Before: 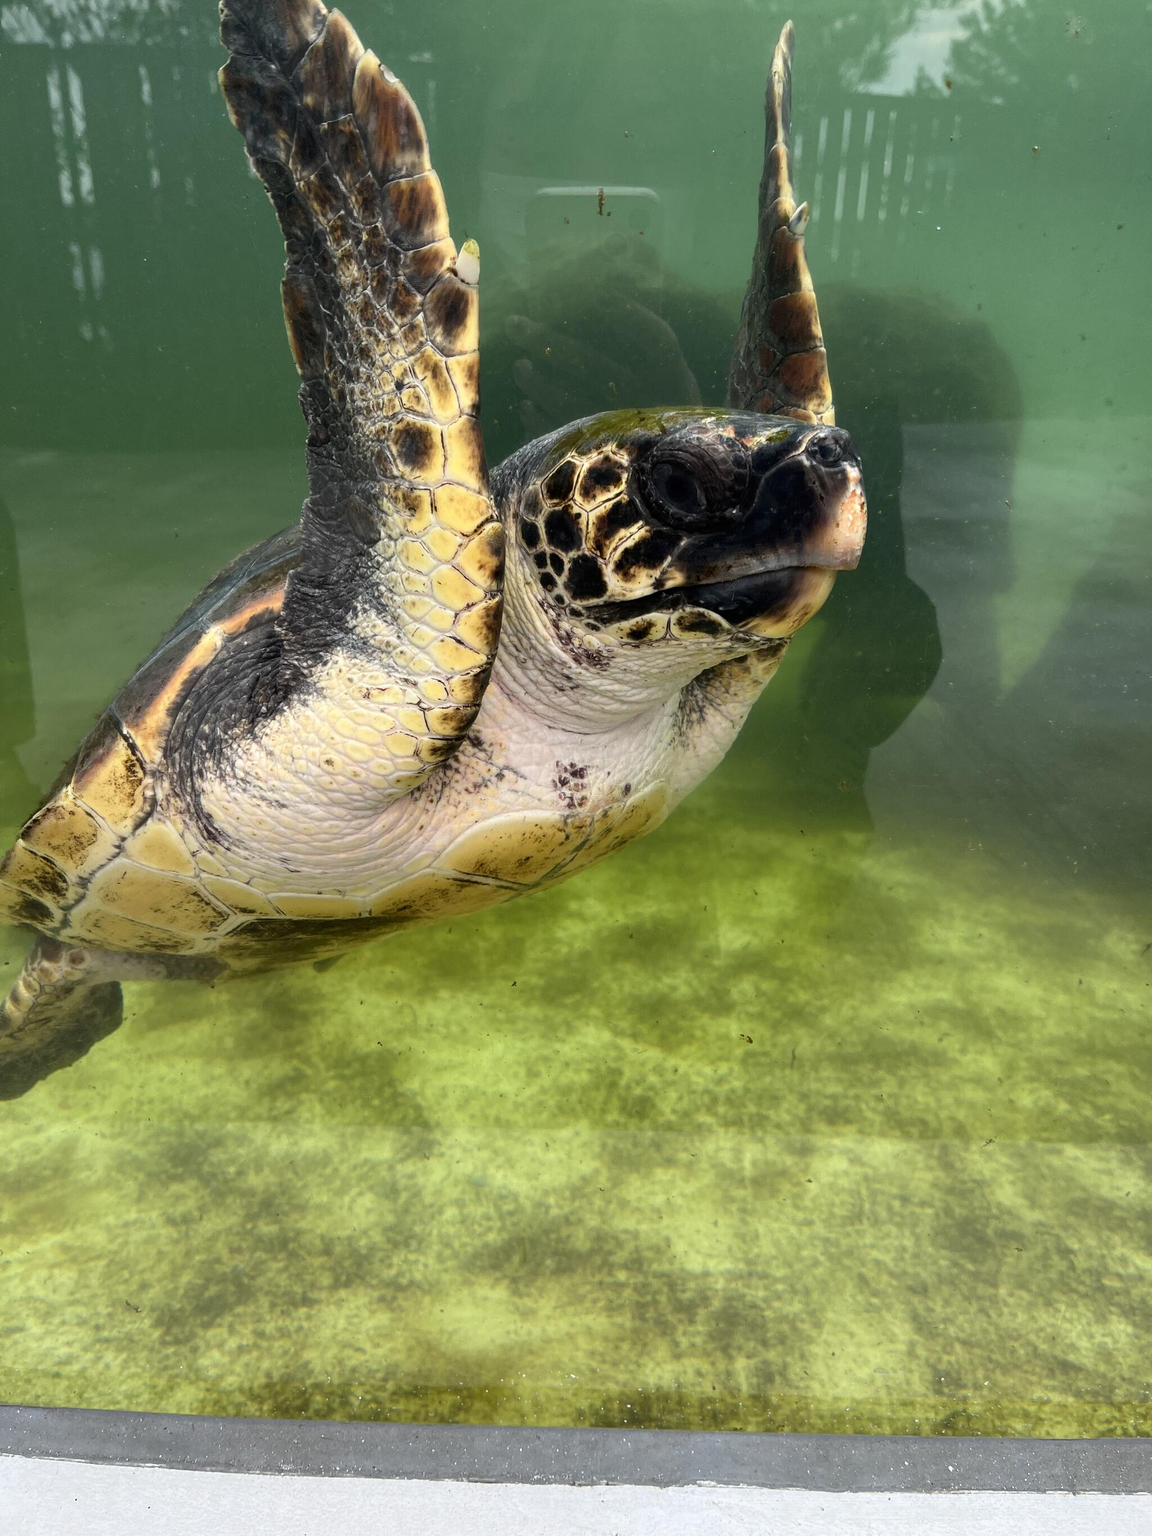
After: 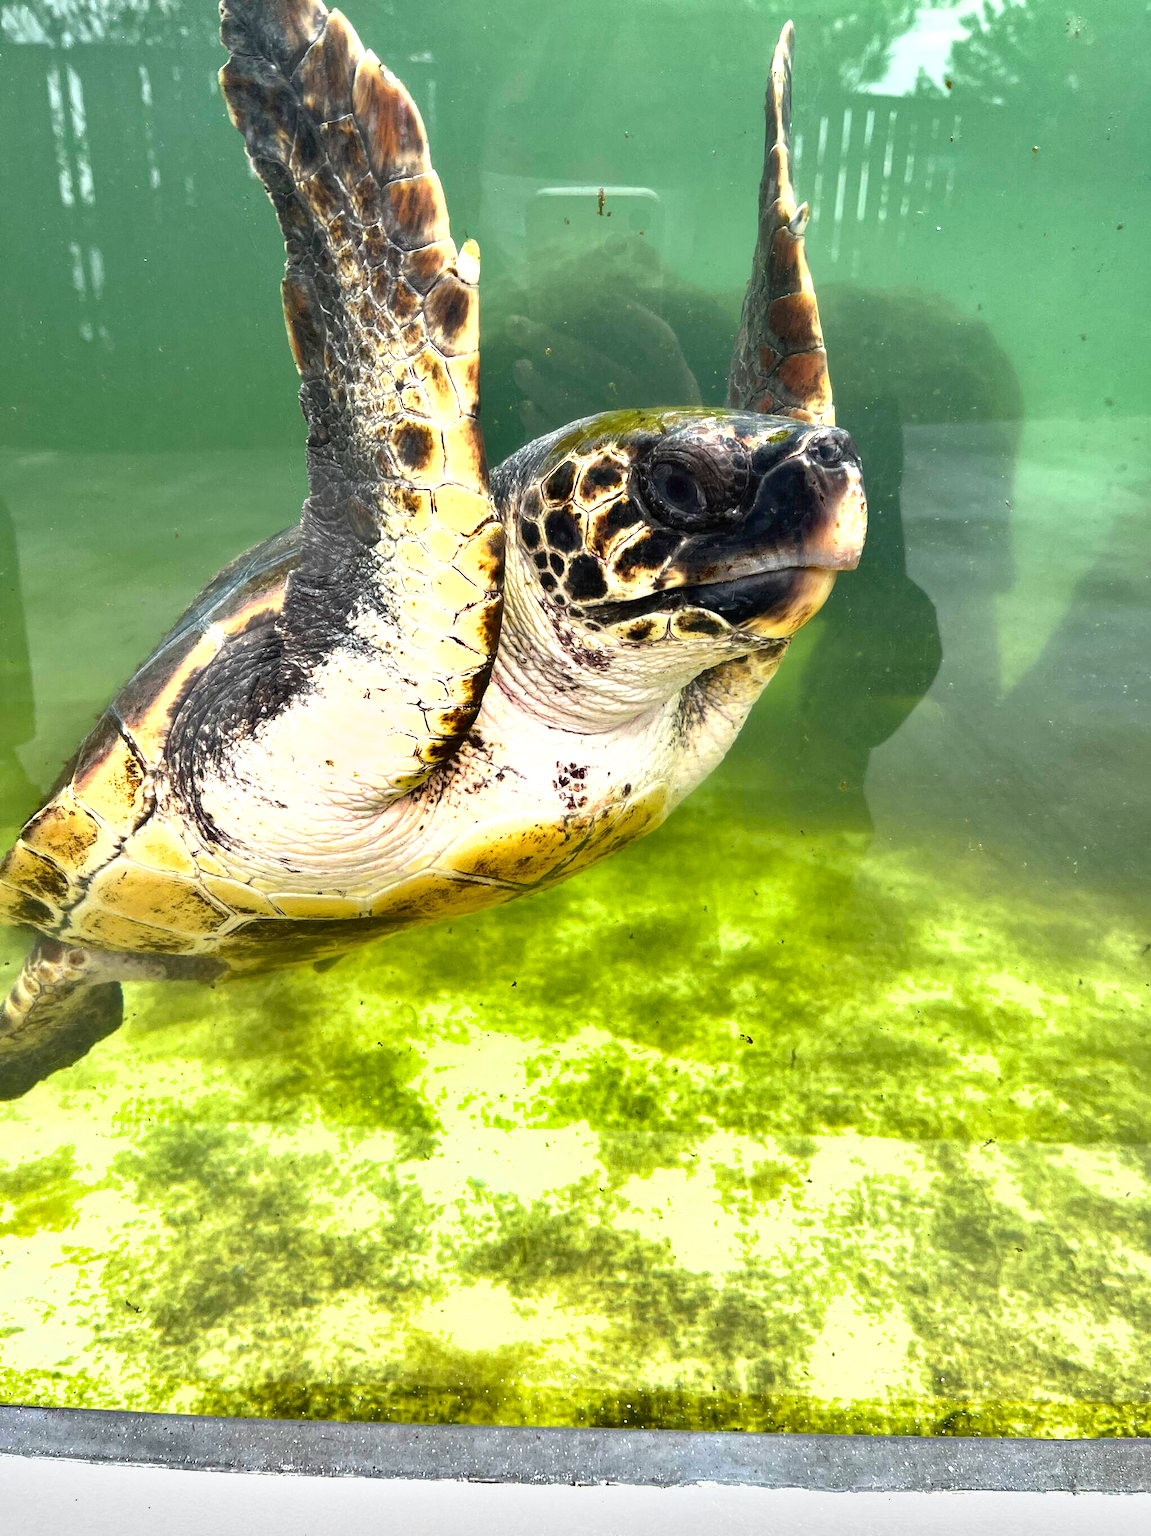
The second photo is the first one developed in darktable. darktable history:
exposure: black level correction 0, exposure 1.2 EV, compensate highlight preservation false
shadows and highlights: soften with gaussian
